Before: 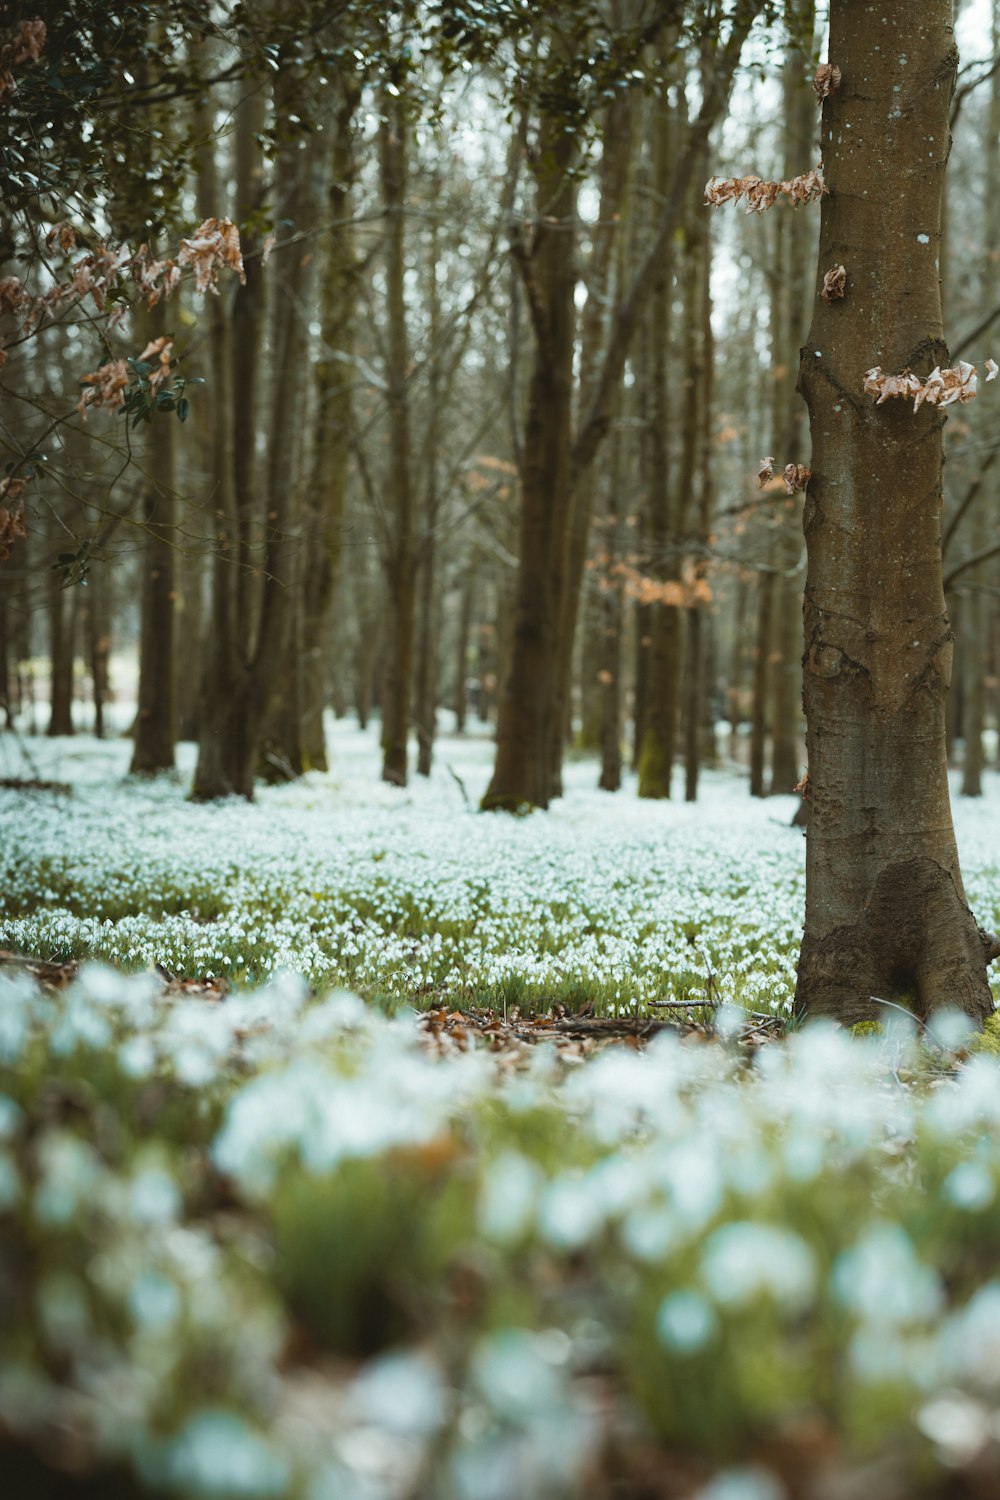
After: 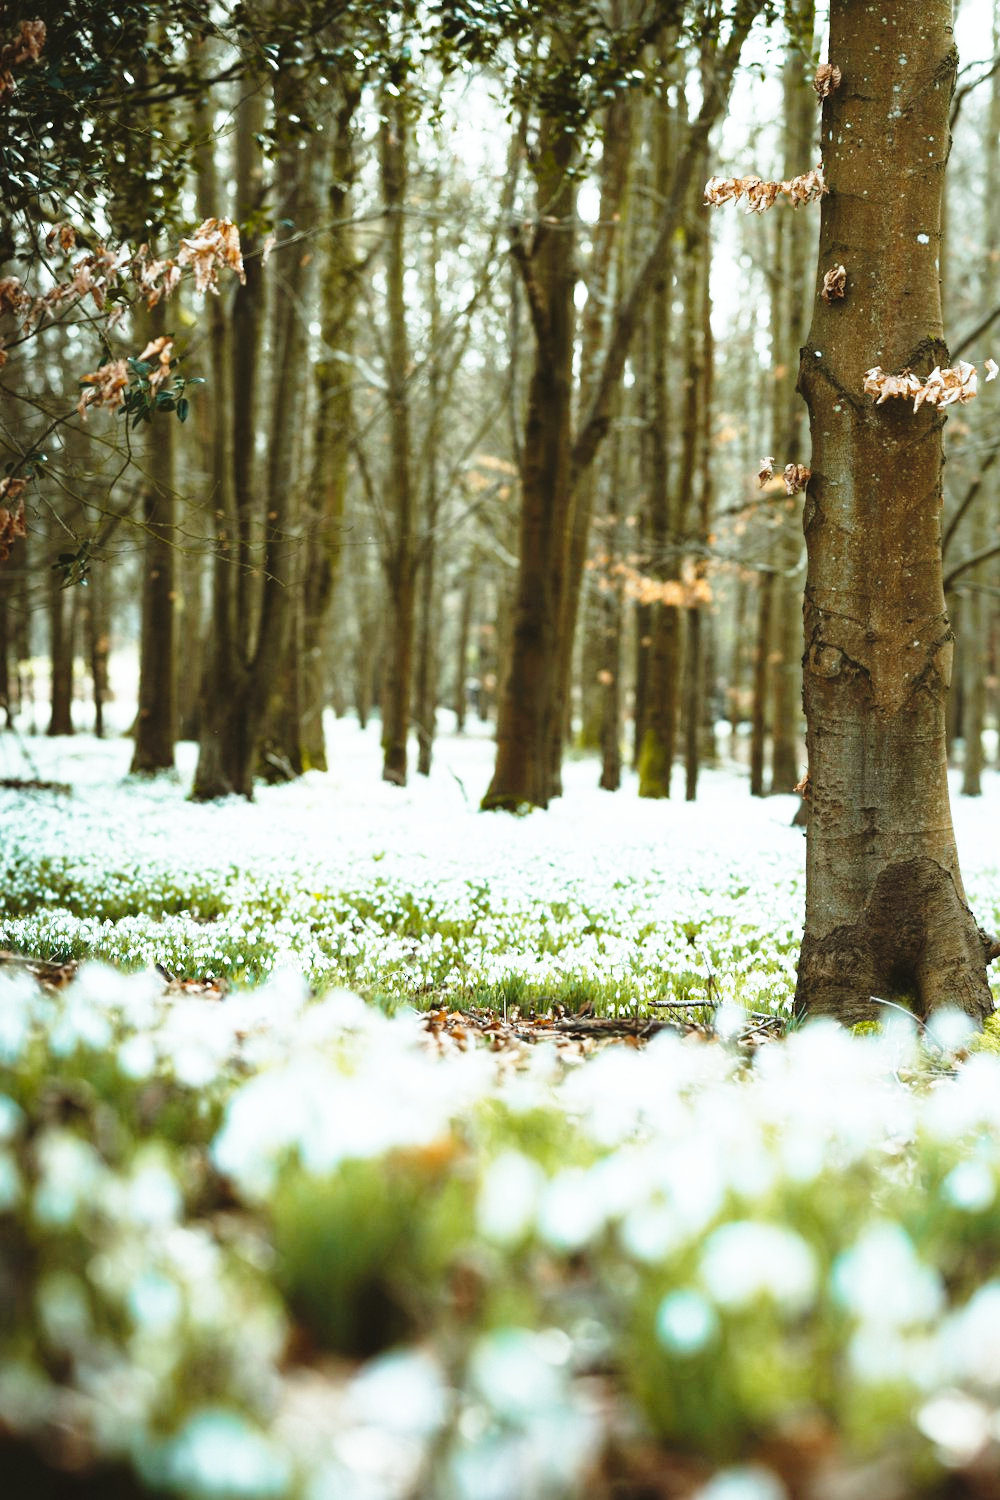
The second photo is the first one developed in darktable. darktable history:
color correction: highlights a* -0.253, highlights b* -0.123
base curve: curves: ch0 [(0, 0) (0.026, 0.03) (0.109, 0.232) (0.351, 0.748) (0.669, 0.968) (1, 1)], preserve colors none
